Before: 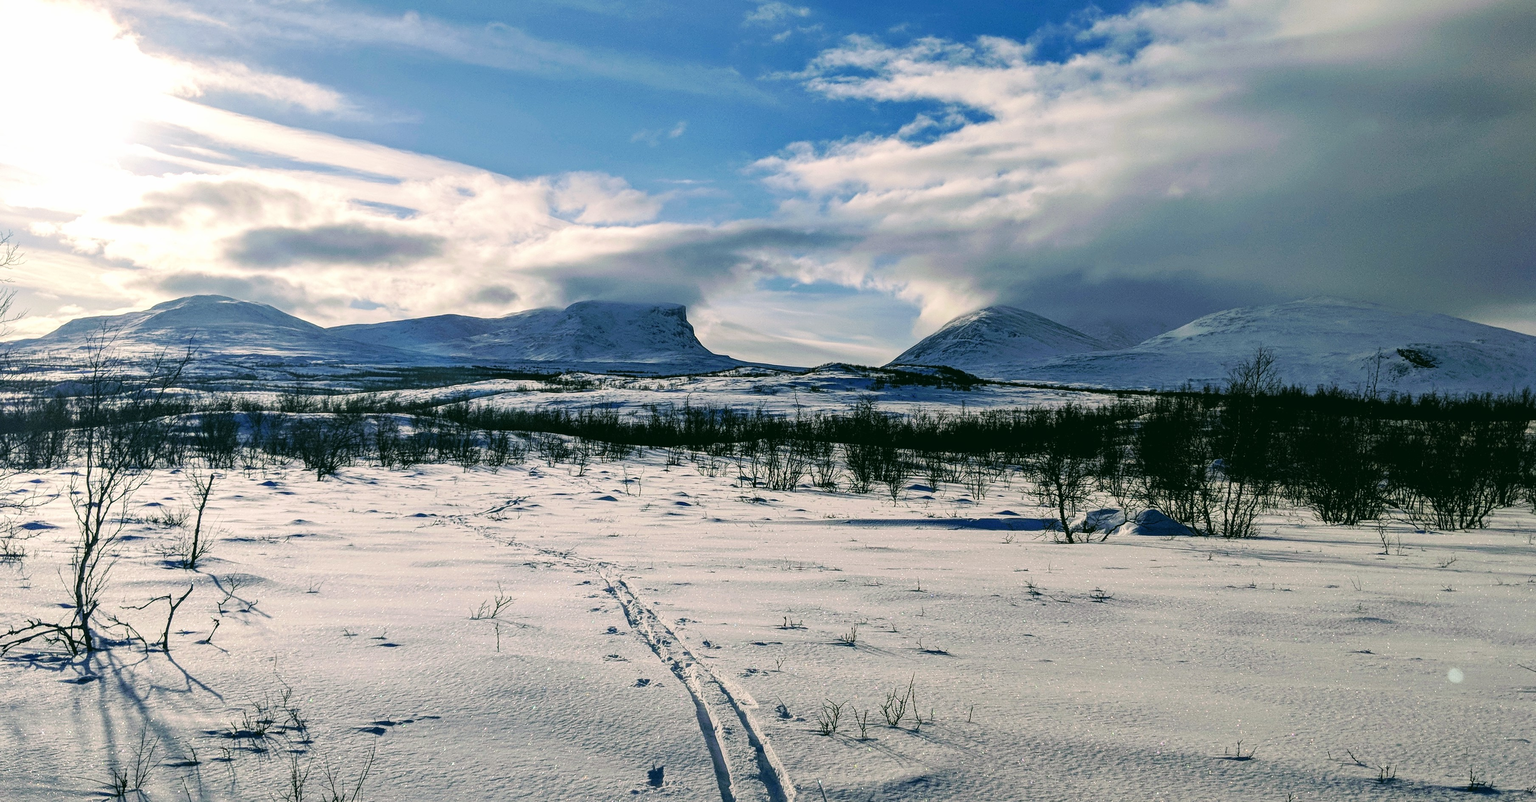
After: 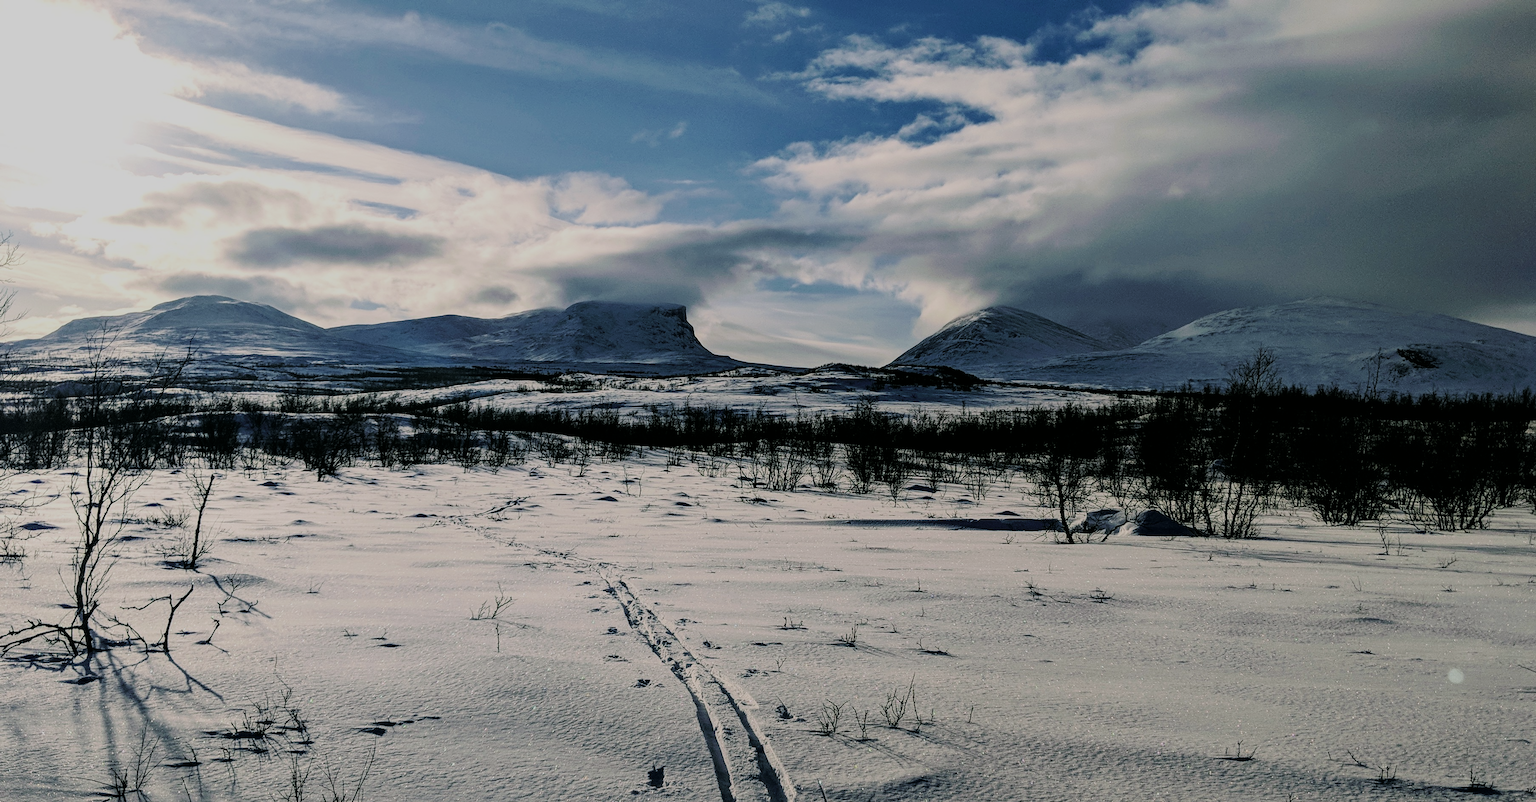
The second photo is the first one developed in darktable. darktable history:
filmic rgb: black relative exposure -7.65 EV, white relative exposure 4.56 EV, hardness 3.61
tone curve: curves: ch0 [(0, 0) (0.153, 0.056) (1, 1)], color space Lab, linked channels, preserve colors none
